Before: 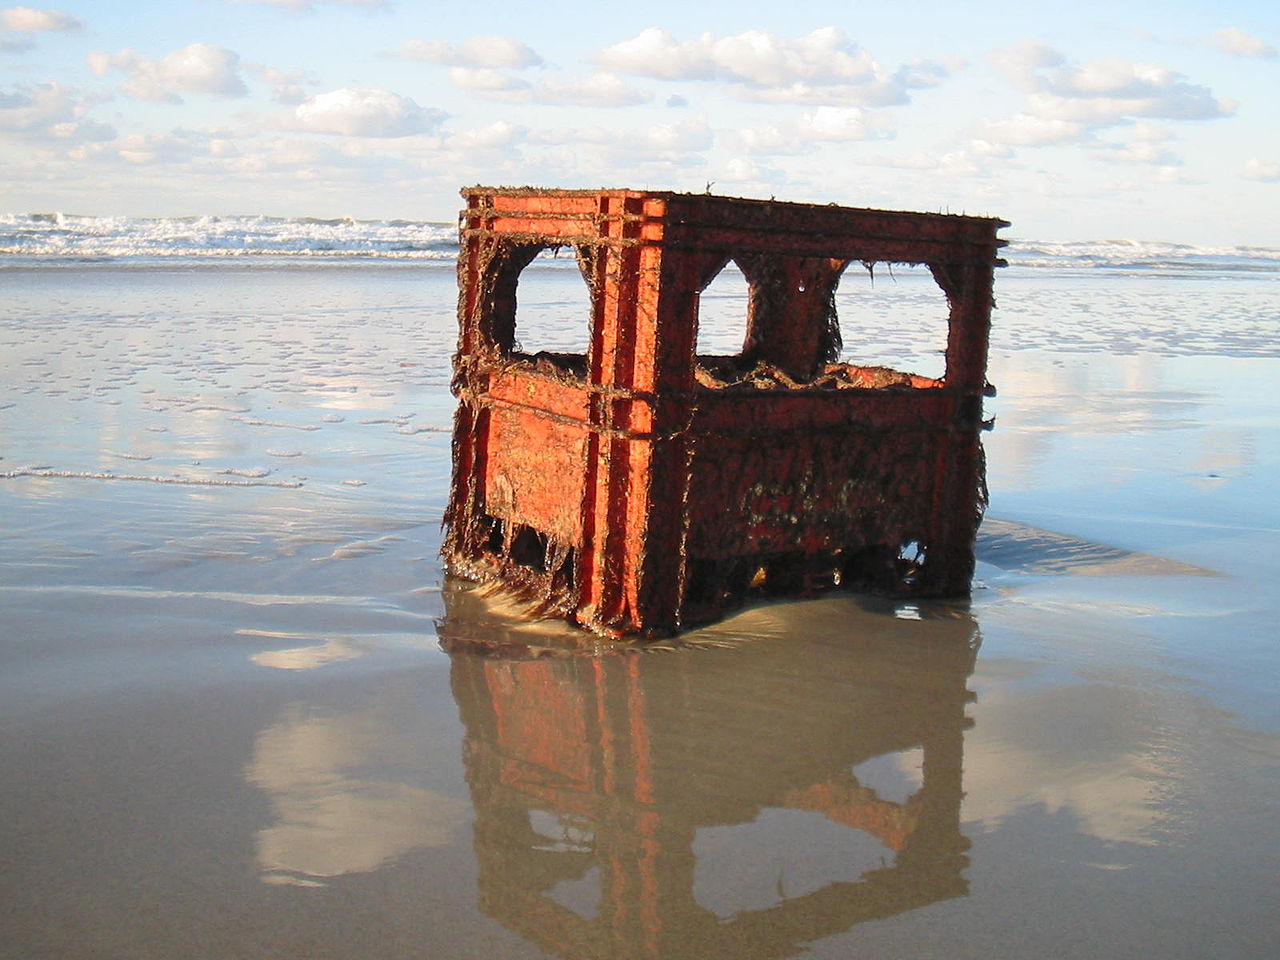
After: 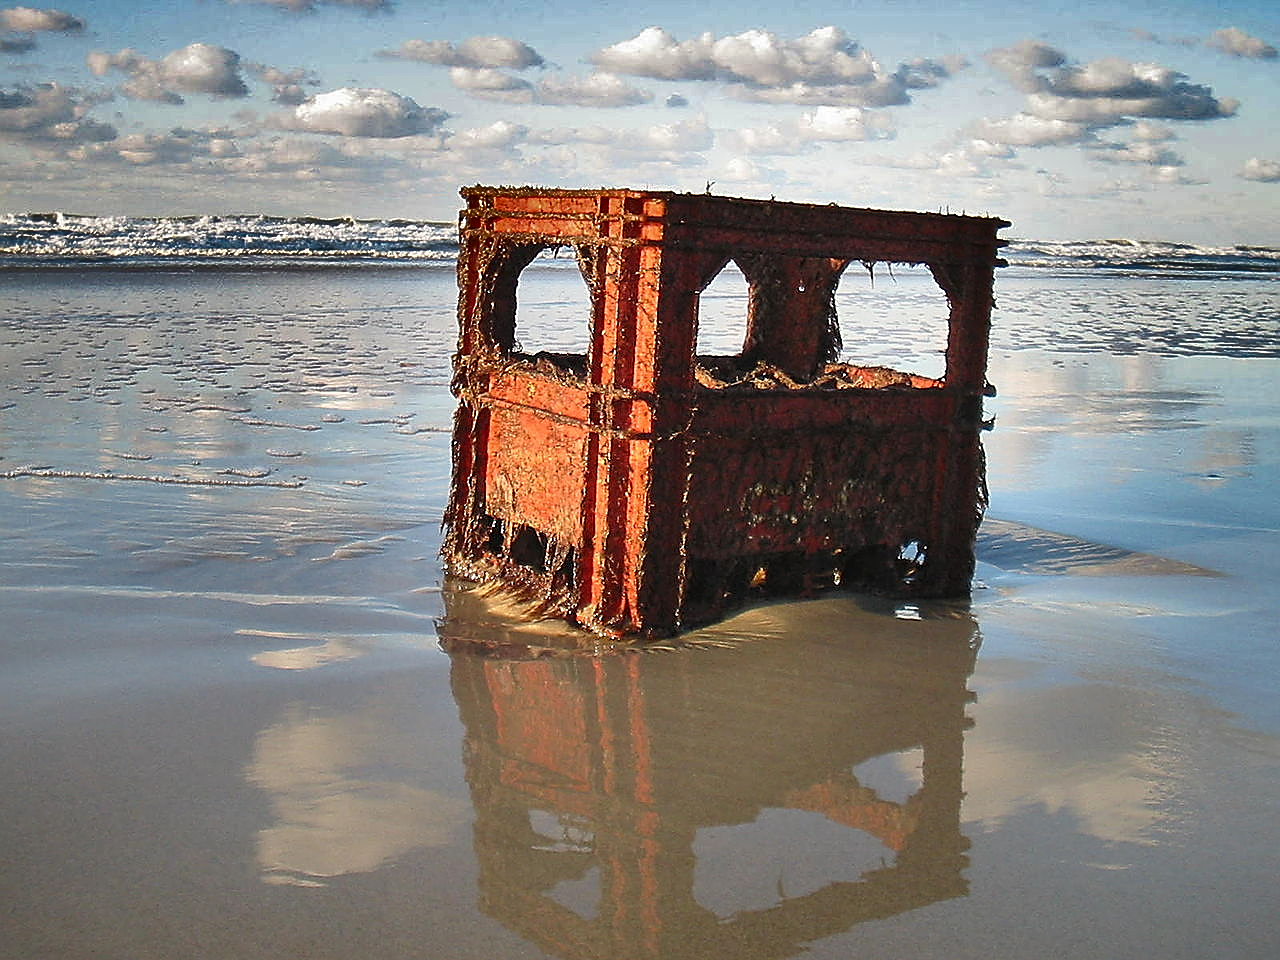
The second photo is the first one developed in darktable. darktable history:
sharpen: radius 1.4, amount 1.25, threshold 0.7
shadows and highlights: shadows 20.91, highlights -82.73, soften with gaussian
